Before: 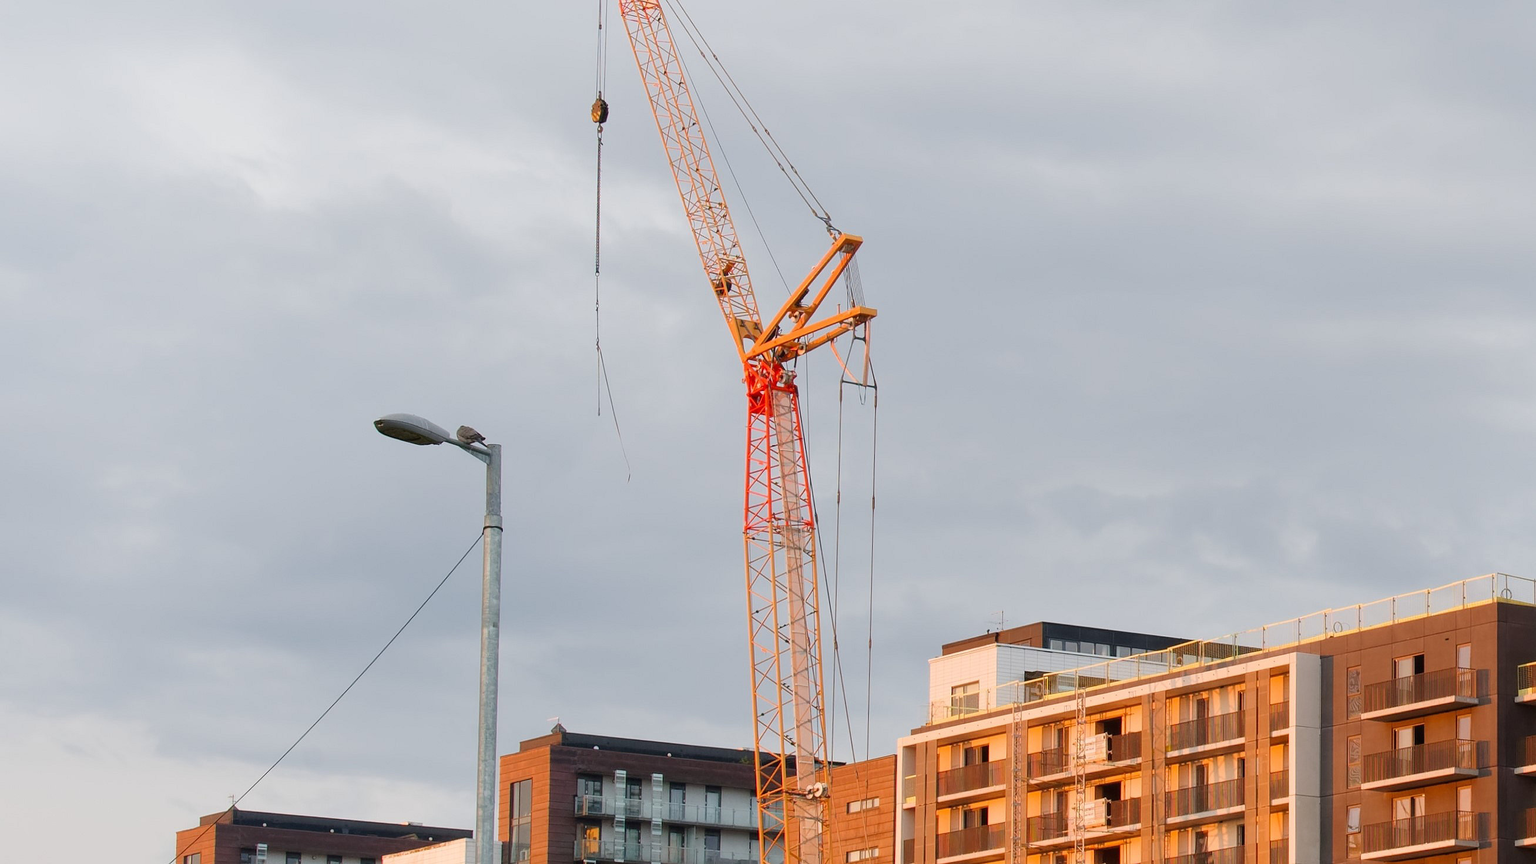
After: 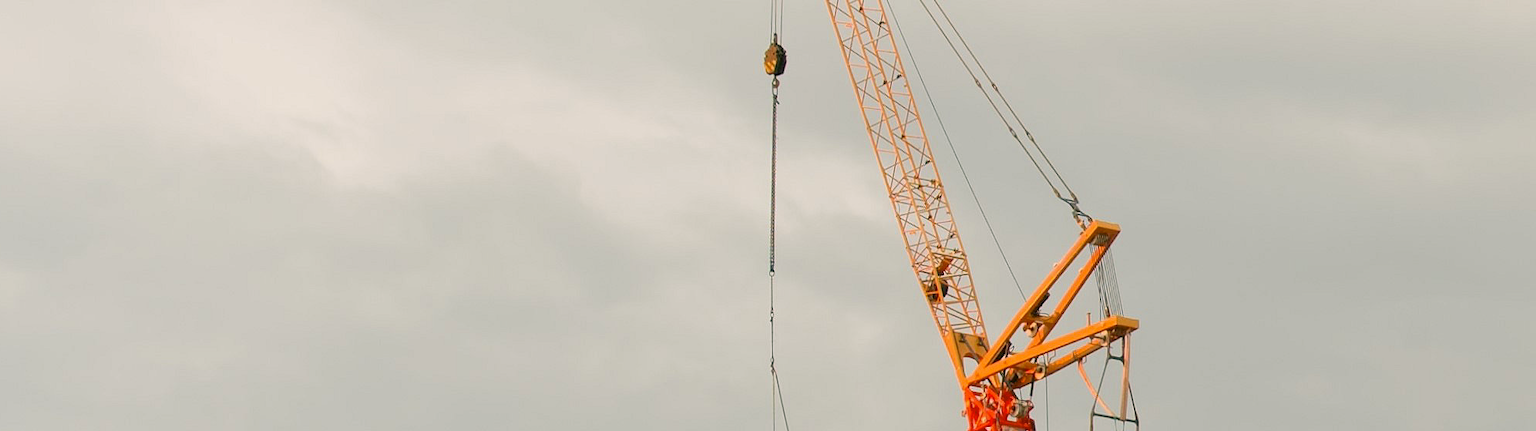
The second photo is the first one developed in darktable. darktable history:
rgb curve: curves: ch2 [(0, 0) (0.567, 0.512) (1, 1)], mode RGB, independent channels
crop: left 0.579%, top 7.627%, right 23.167%, bottom 54.275%
color correction: highlights a* 4.02, highlights b* 4.98, shadows a* -7.55, shadows b* 4.98
